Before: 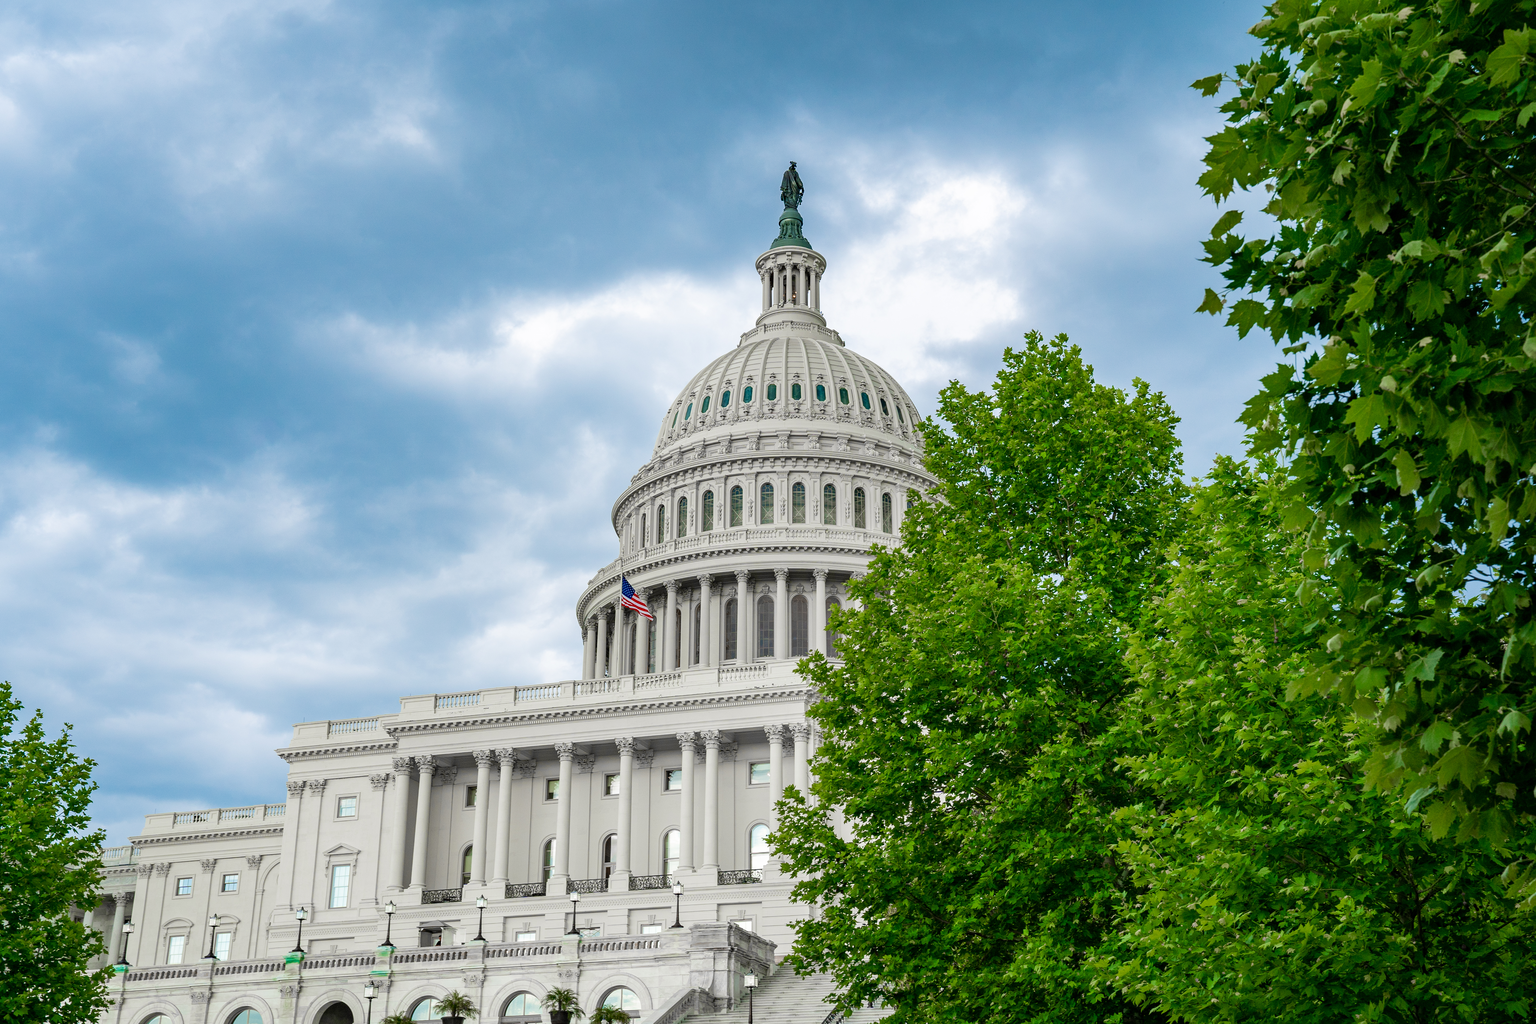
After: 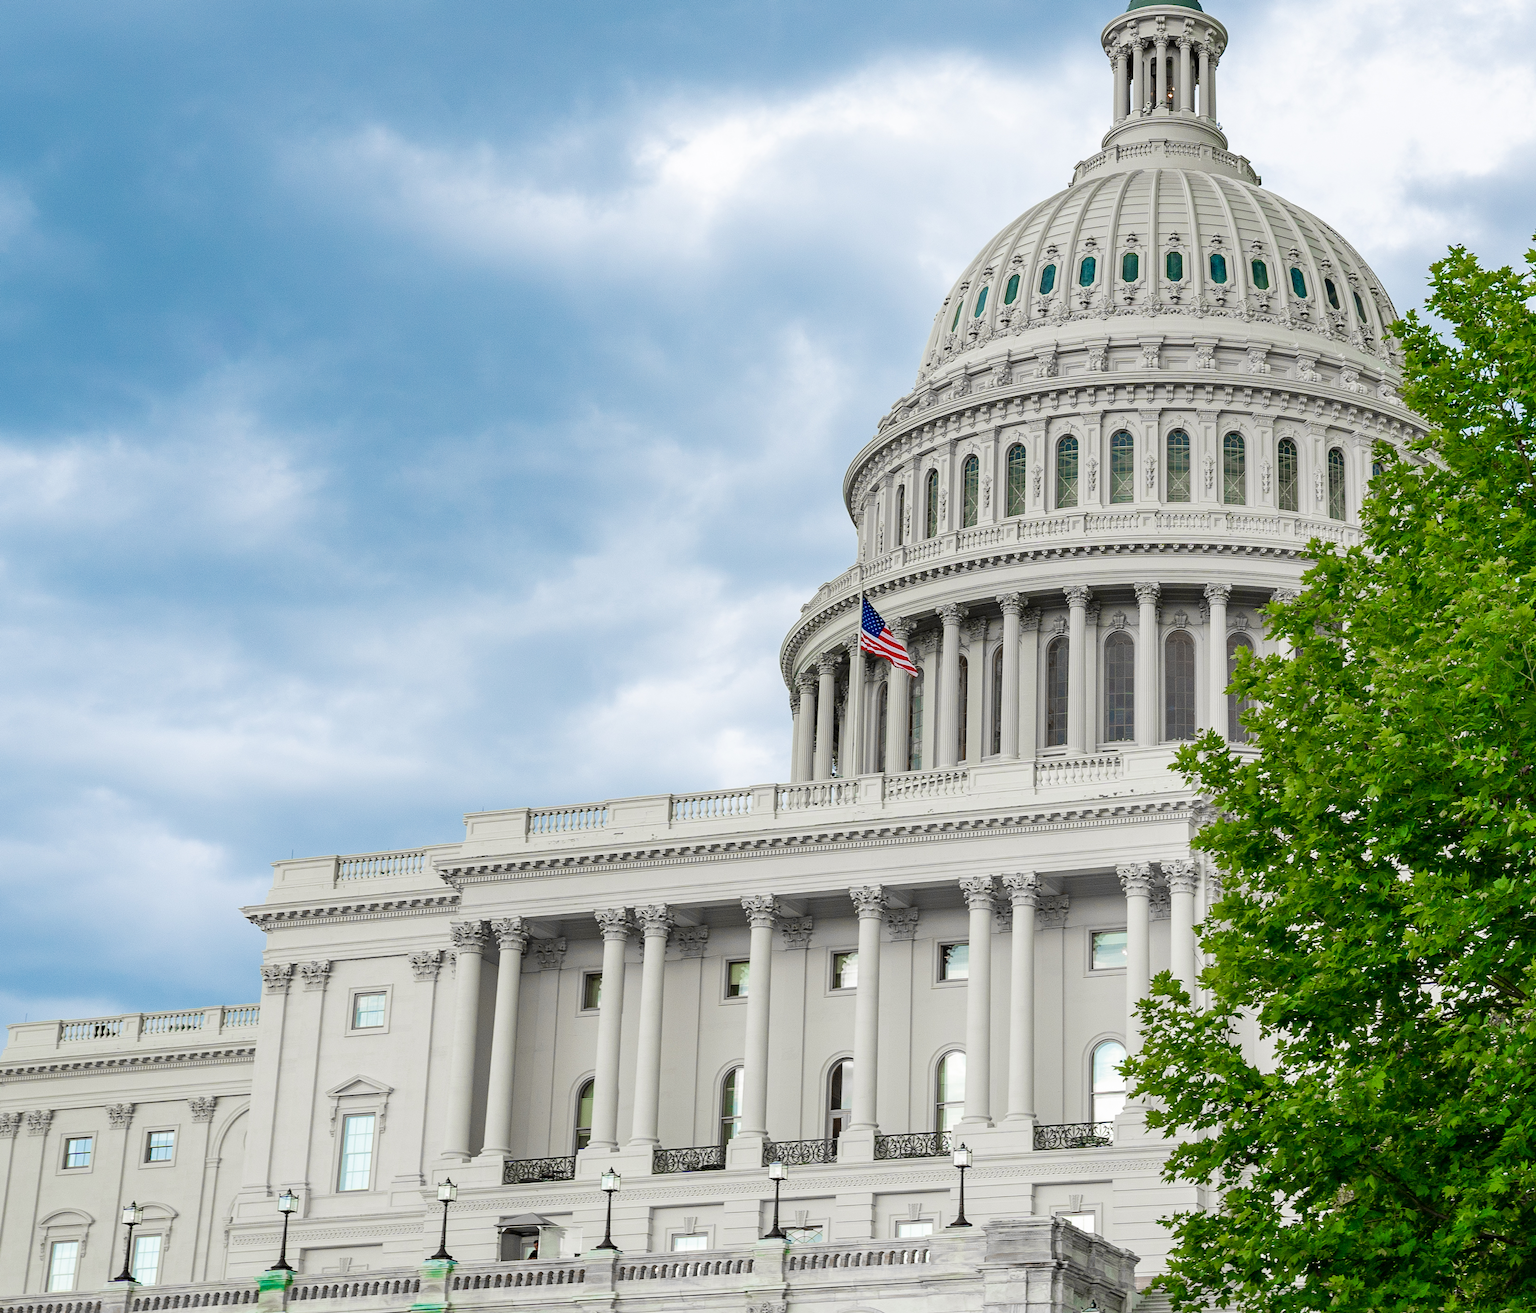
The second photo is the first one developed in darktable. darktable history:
crop: left 9.191%, top 23.753%, right 34.977%, bottom 4.594%
